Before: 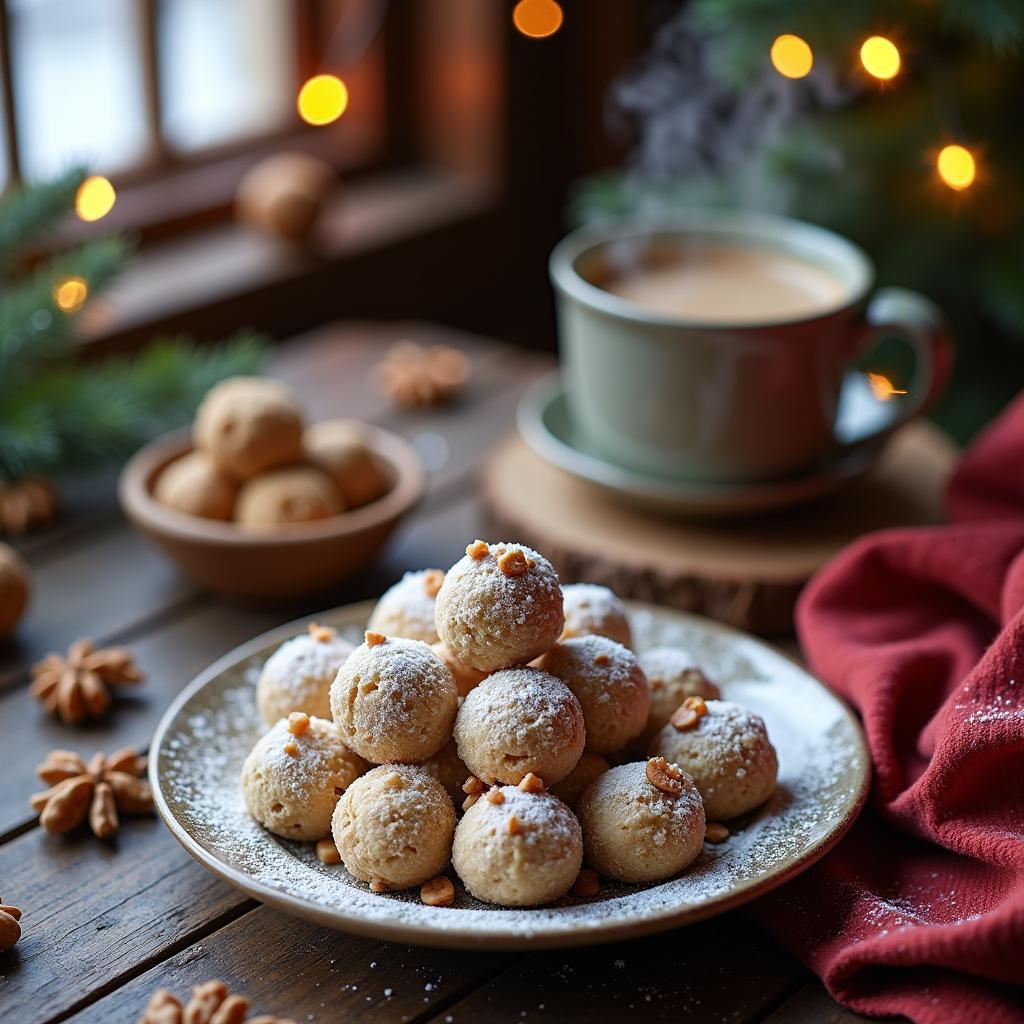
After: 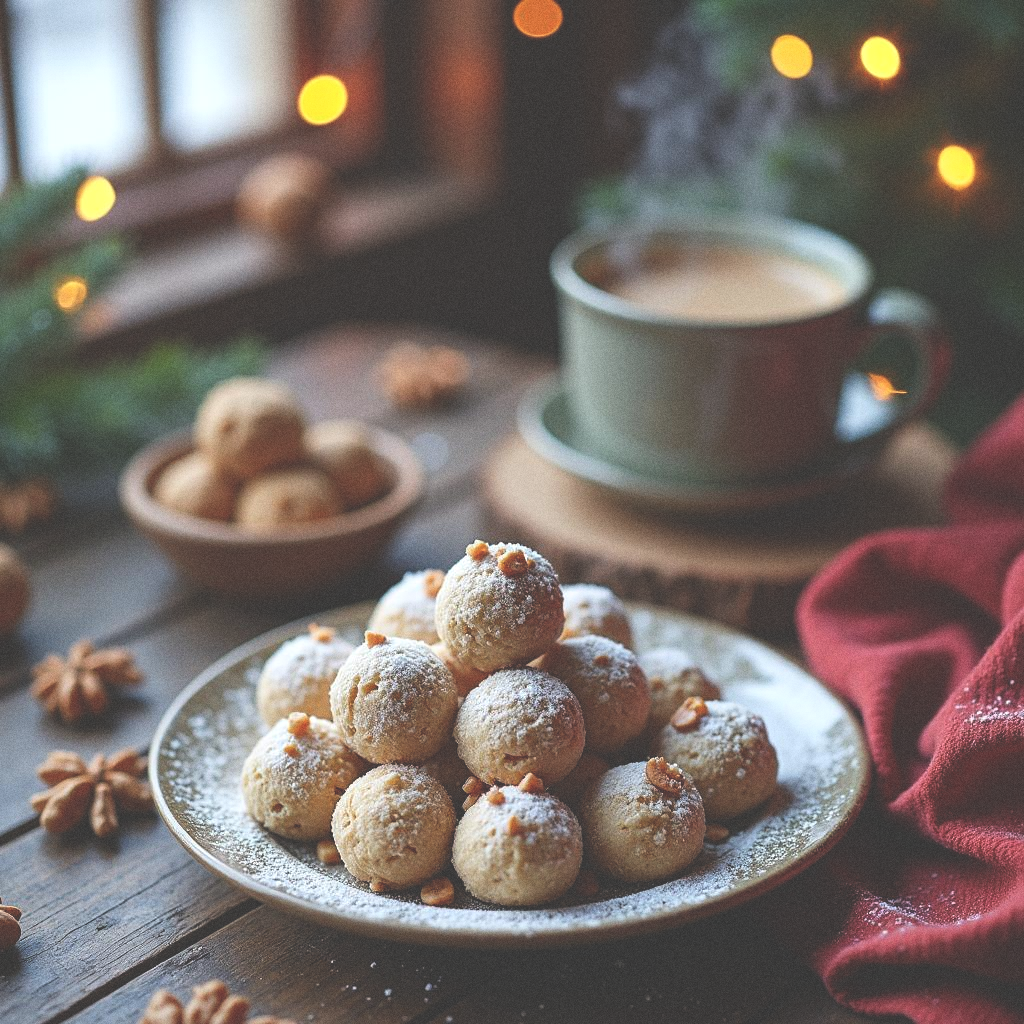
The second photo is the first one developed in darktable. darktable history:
grain: coarseness 0.09 ISO
exposure: black level correction -0.041, exposure 0.064 EV, compensate highlight preservation false
